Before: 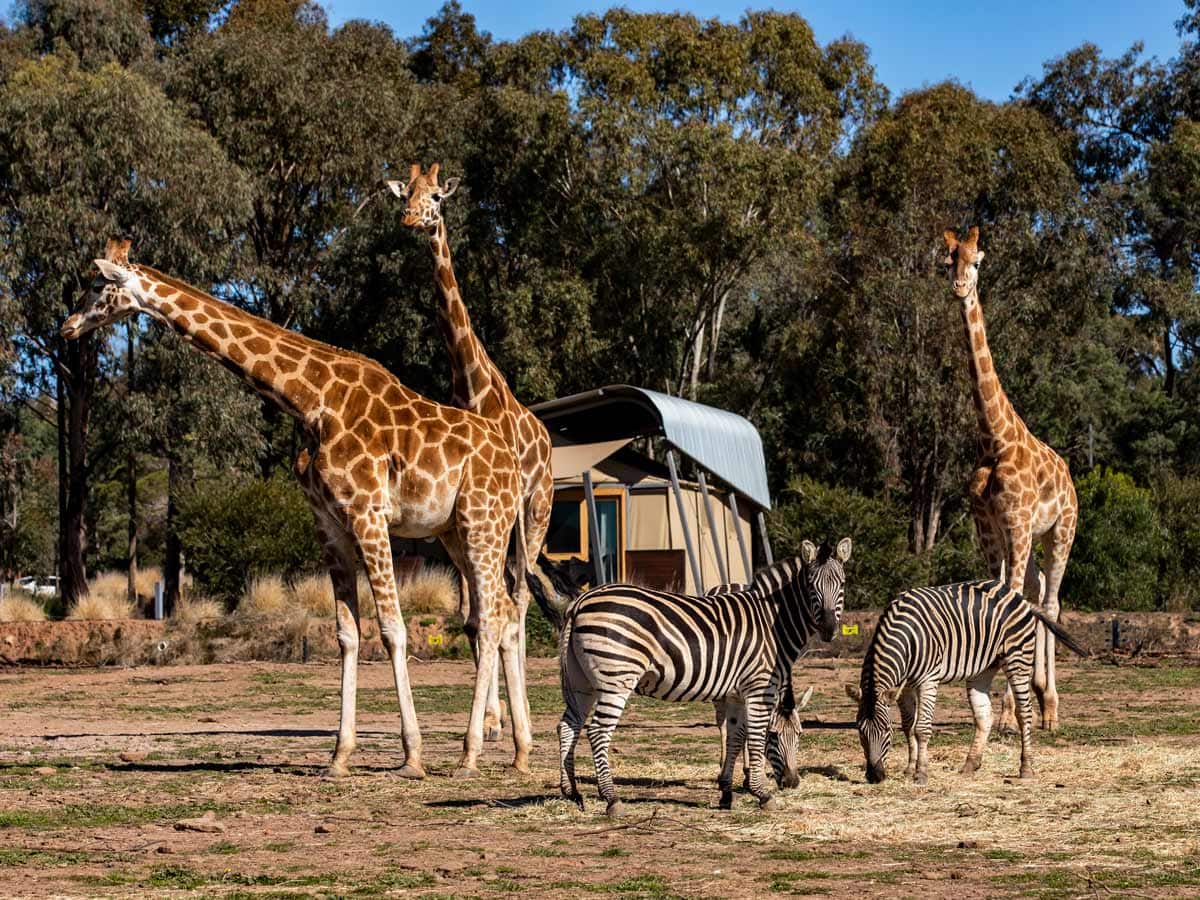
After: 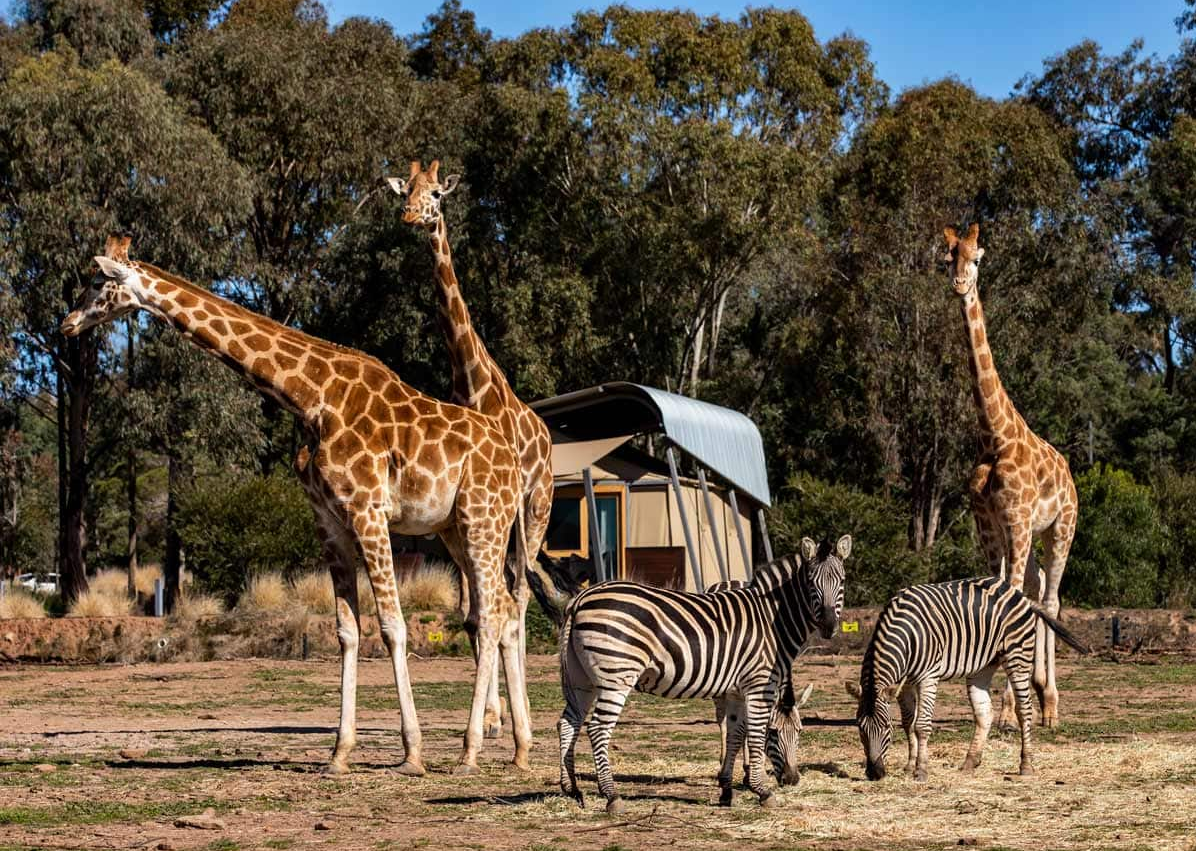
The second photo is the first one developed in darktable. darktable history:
crop: top 0.346%, right 0.263%, bottom 5.002%
